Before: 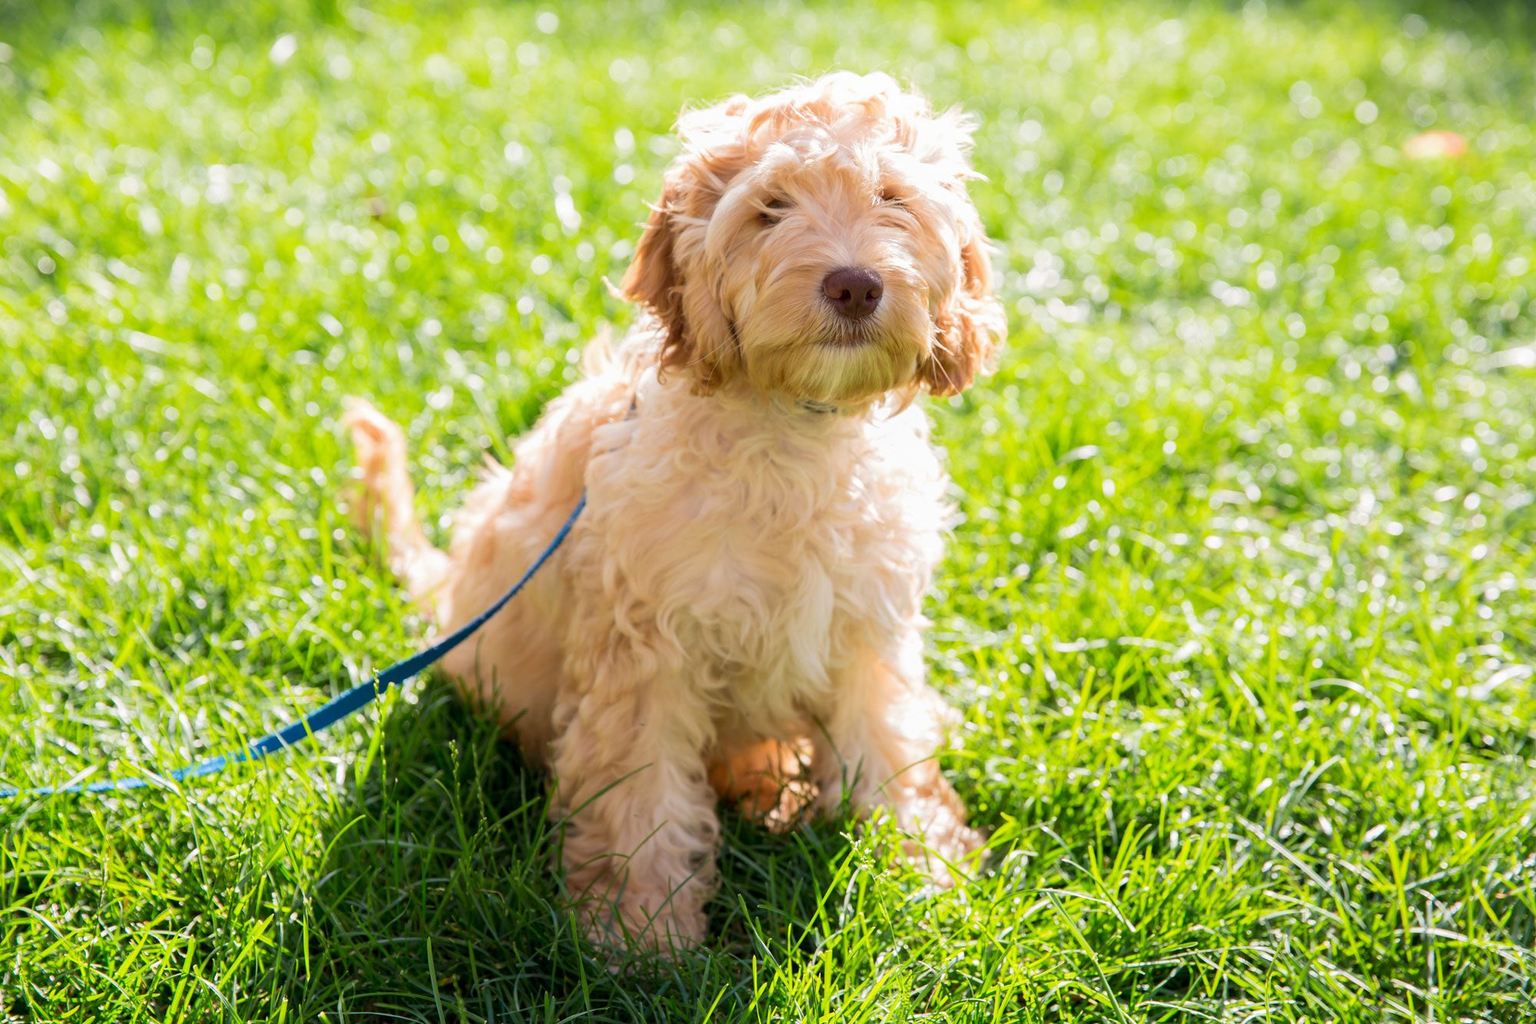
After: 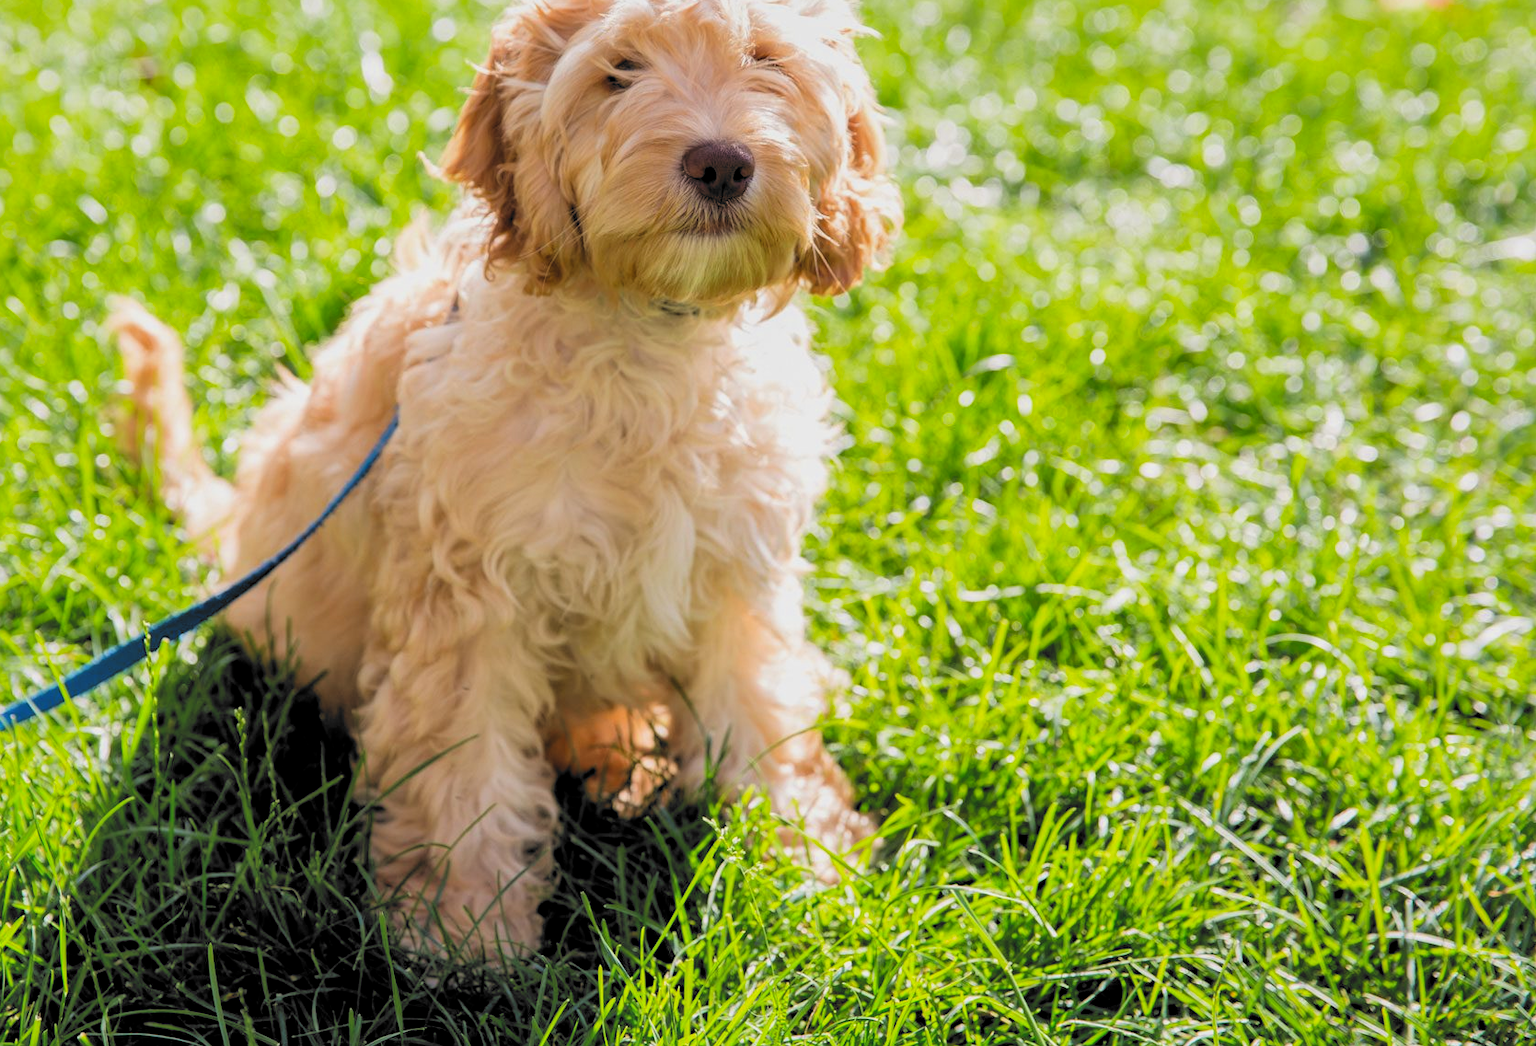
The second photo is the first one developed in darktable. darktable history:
crop: left 16.533%, top 14.644%
local contrast: highlights 100%, shadows 98%, detail 119%, midtone range 0.2
filmic rgb: black relative exposure -5.01 EV, white relative exposure 3.18 EV, threshold 5.98 EV, hardness 3.45, contrast 1.193, highlights saturation mix -49.13%, color science v6 (2022), enable highlight reconstruction true
shadows and highlights: highlights color adjustment 55.72%
